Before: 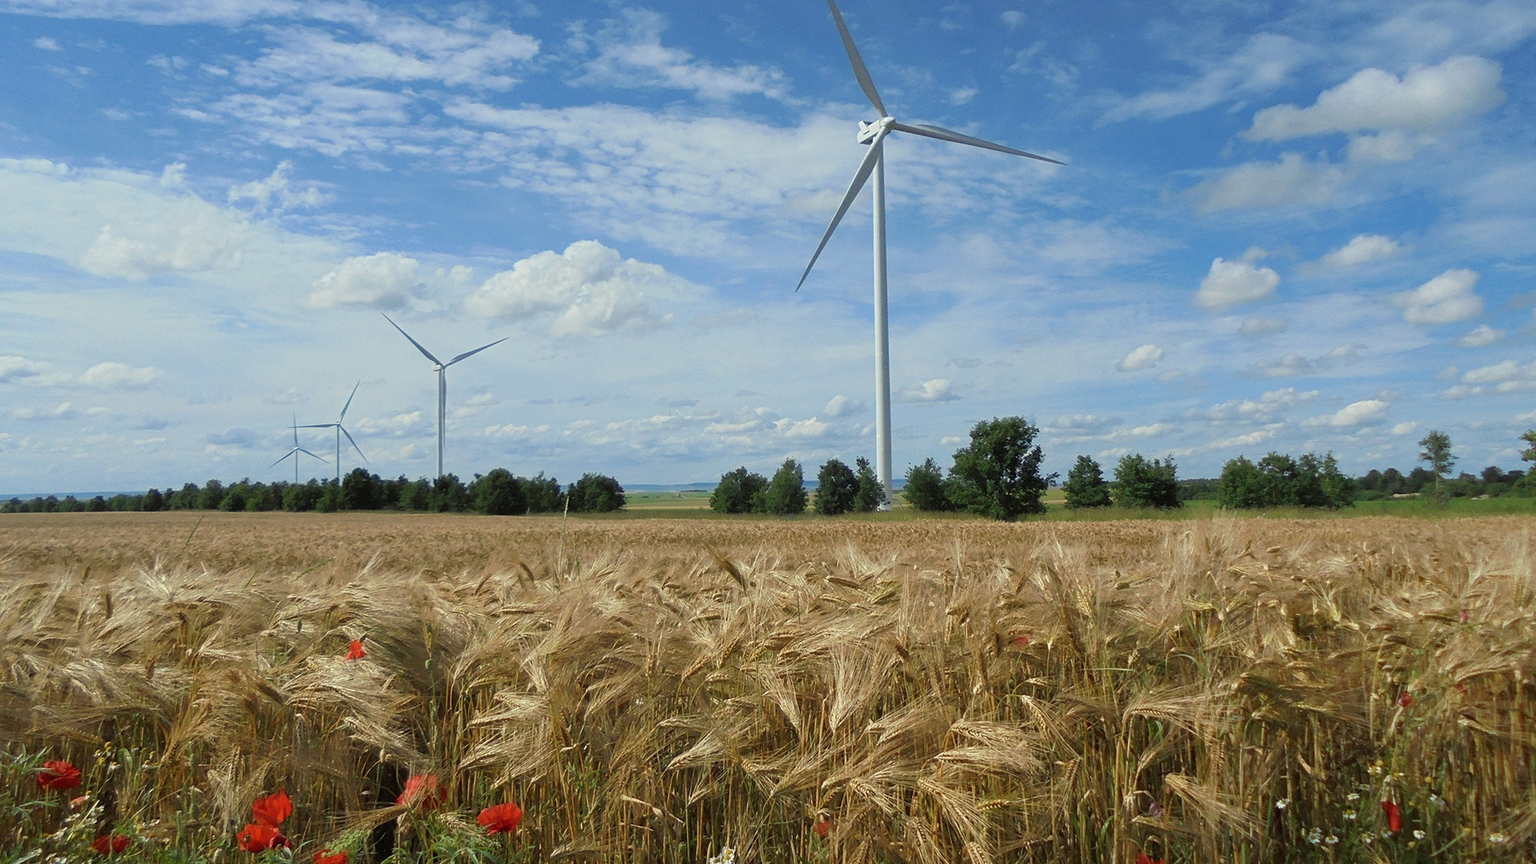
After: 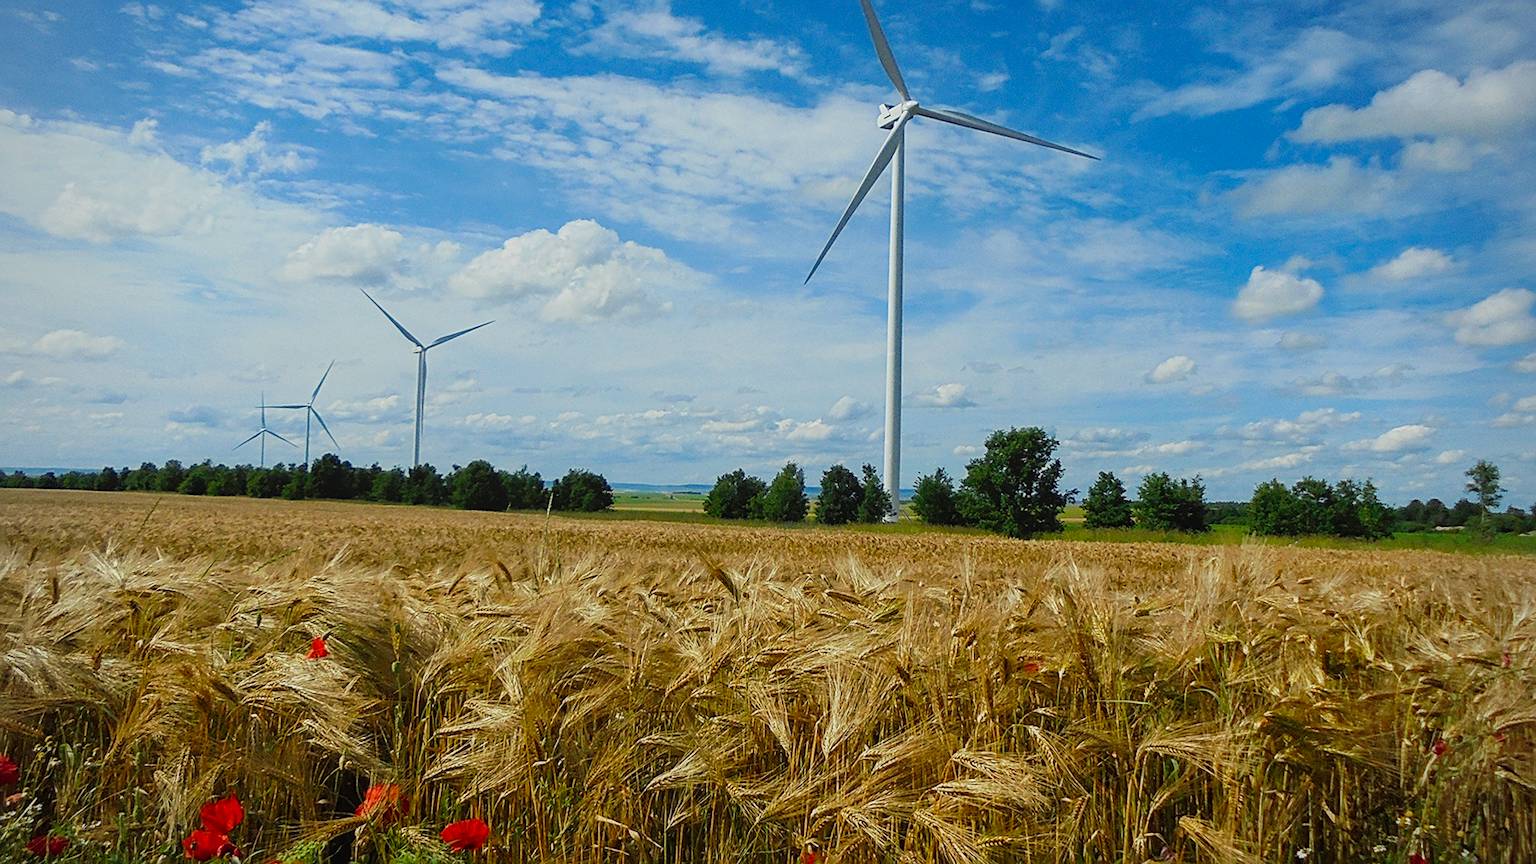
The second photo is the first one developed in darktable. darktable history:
sharpen: on, module defaults
filmic rgb: middle gray luminance 10.23%, black relative exposure -8.61 EV, white relative exposure 3.3 EV, target black luminance 0%, hardness 5.2, latitude 44.61%, contrast 1.309, highlights saturation mix 5.21%, shadows ↔ highlights balance 25.13%, add noise in highlights 0, preserve chrominance no, color science v3 (2019), use custom middle-gray values true, contrast in highlights soft
color balance rgb: shadows lift › chroma 0.696%, shadows lift › hue 114.04°, perceptual saturation grading › global saturation 30.028%
exposure: black level correction -0.017, exposure -1.097 EV, compensate highlight preservation false
vignetting: fall-off radius 82.57%
local contrast: detail 110%
crop and rotate: angle -2.33°
